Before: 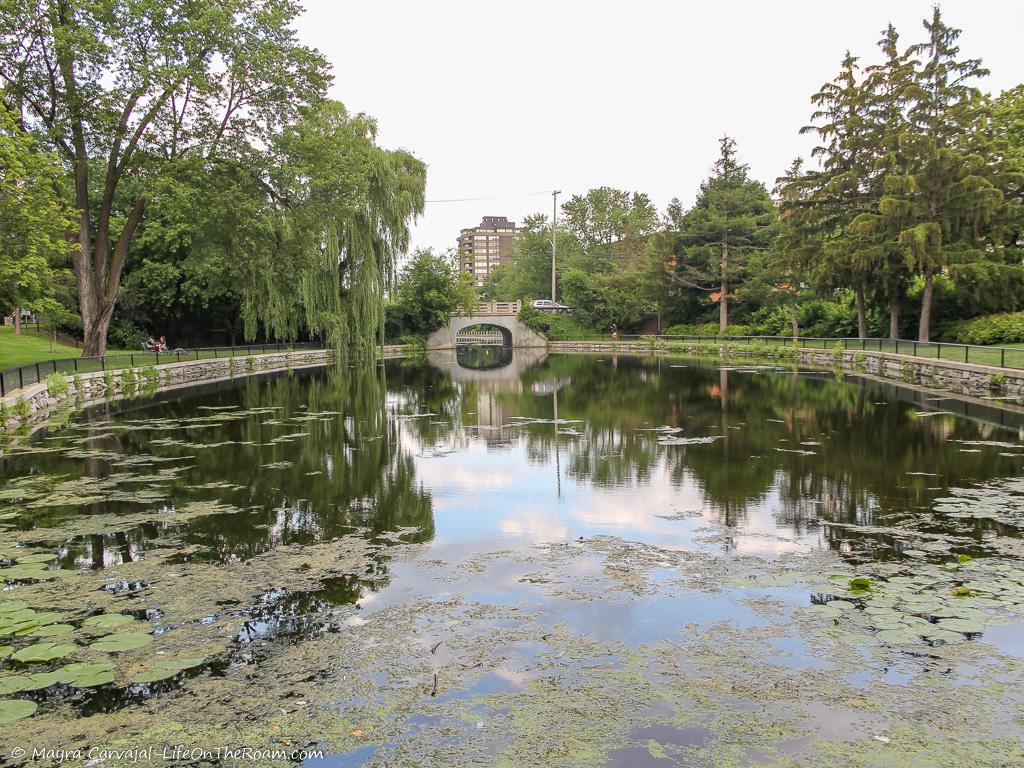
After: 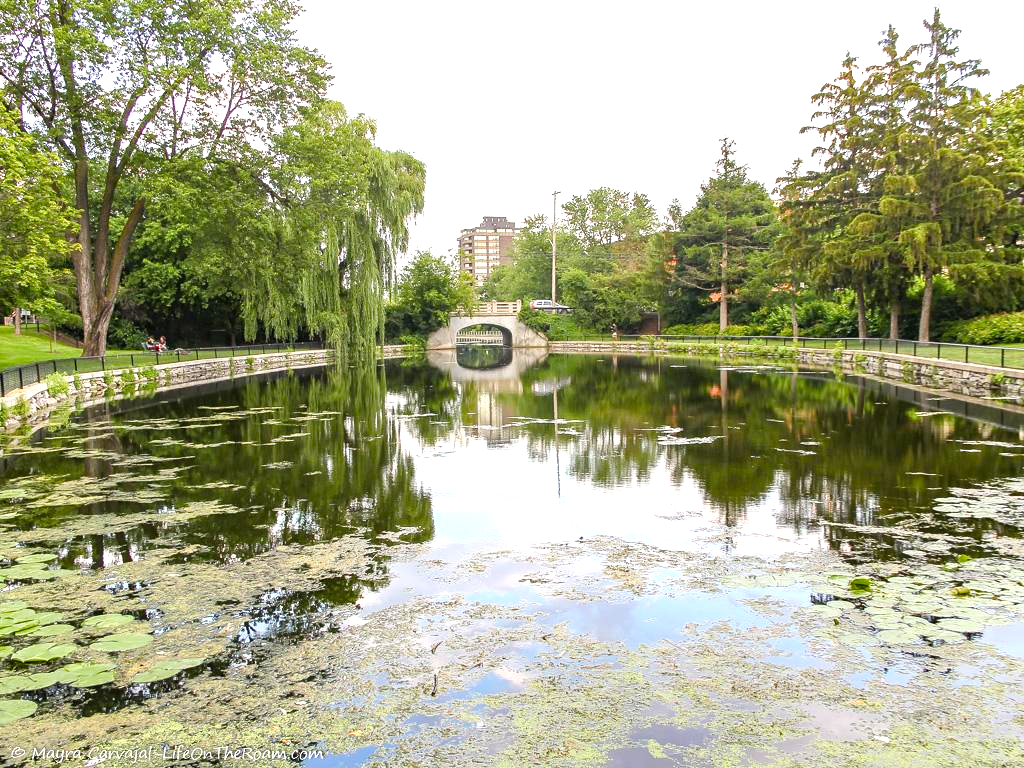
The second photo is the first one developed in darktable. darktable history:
levels: levels [0, 0.394, 0.787]
color balance rgb: perceptual saturation grading › global saturation 20%, perceptual saturation grading › highlights -25%, perceptual saturation grading › shadows 25%
